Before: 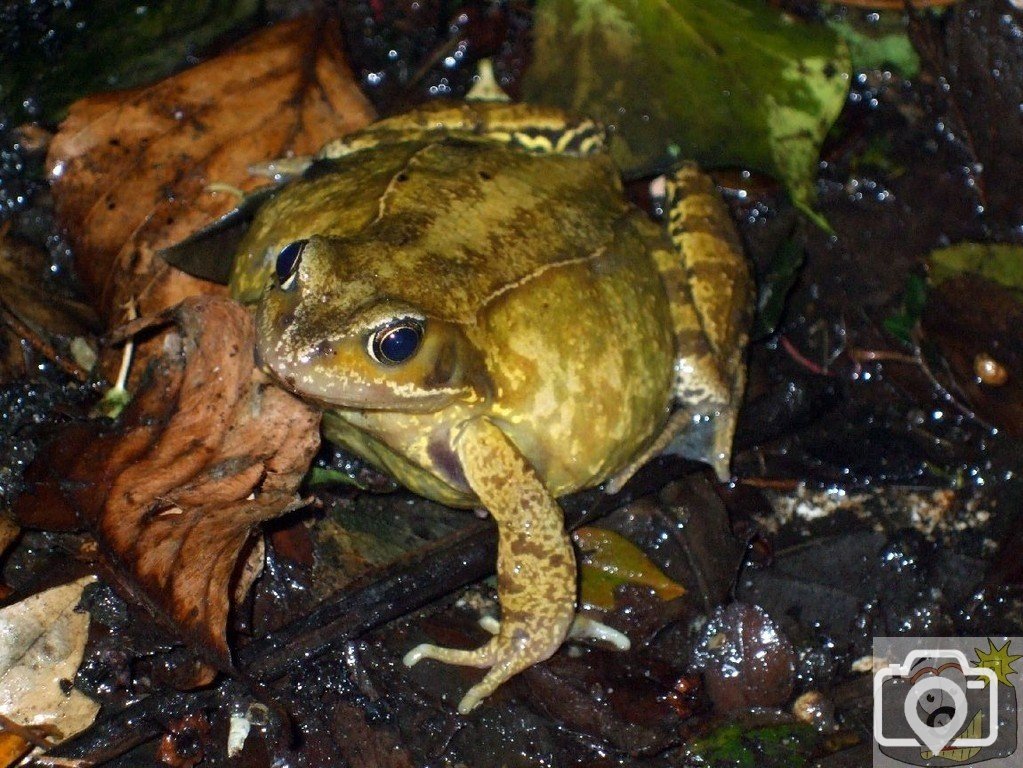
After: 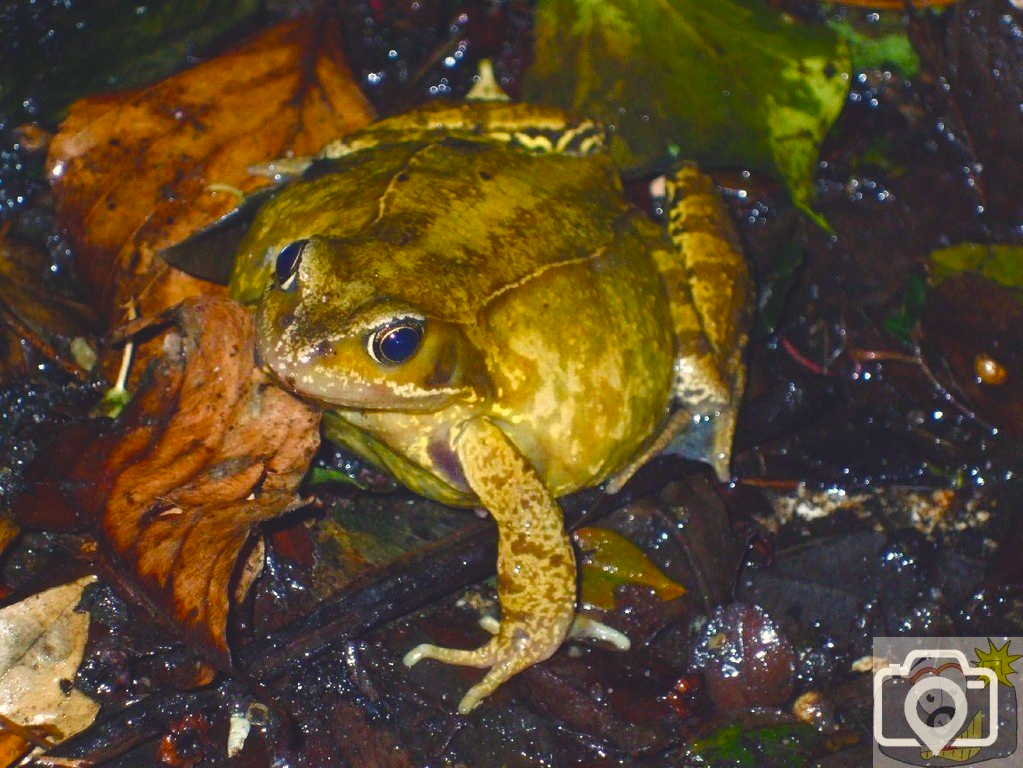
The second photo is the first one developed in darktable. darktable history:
color balance rgb: shadows lift › chroma 3%, shadows lift › hue 280.8°, power › hue 330°, highlights gain › chroma 3%, highlights gain › hue 75.6°, global offset › luminance 1.5%, perceptual saturation grading › global saturation 20%, perceptual saturation grading › highlights -25%, perceptual saturation grading › shadows 50%, global vibrance 30%
